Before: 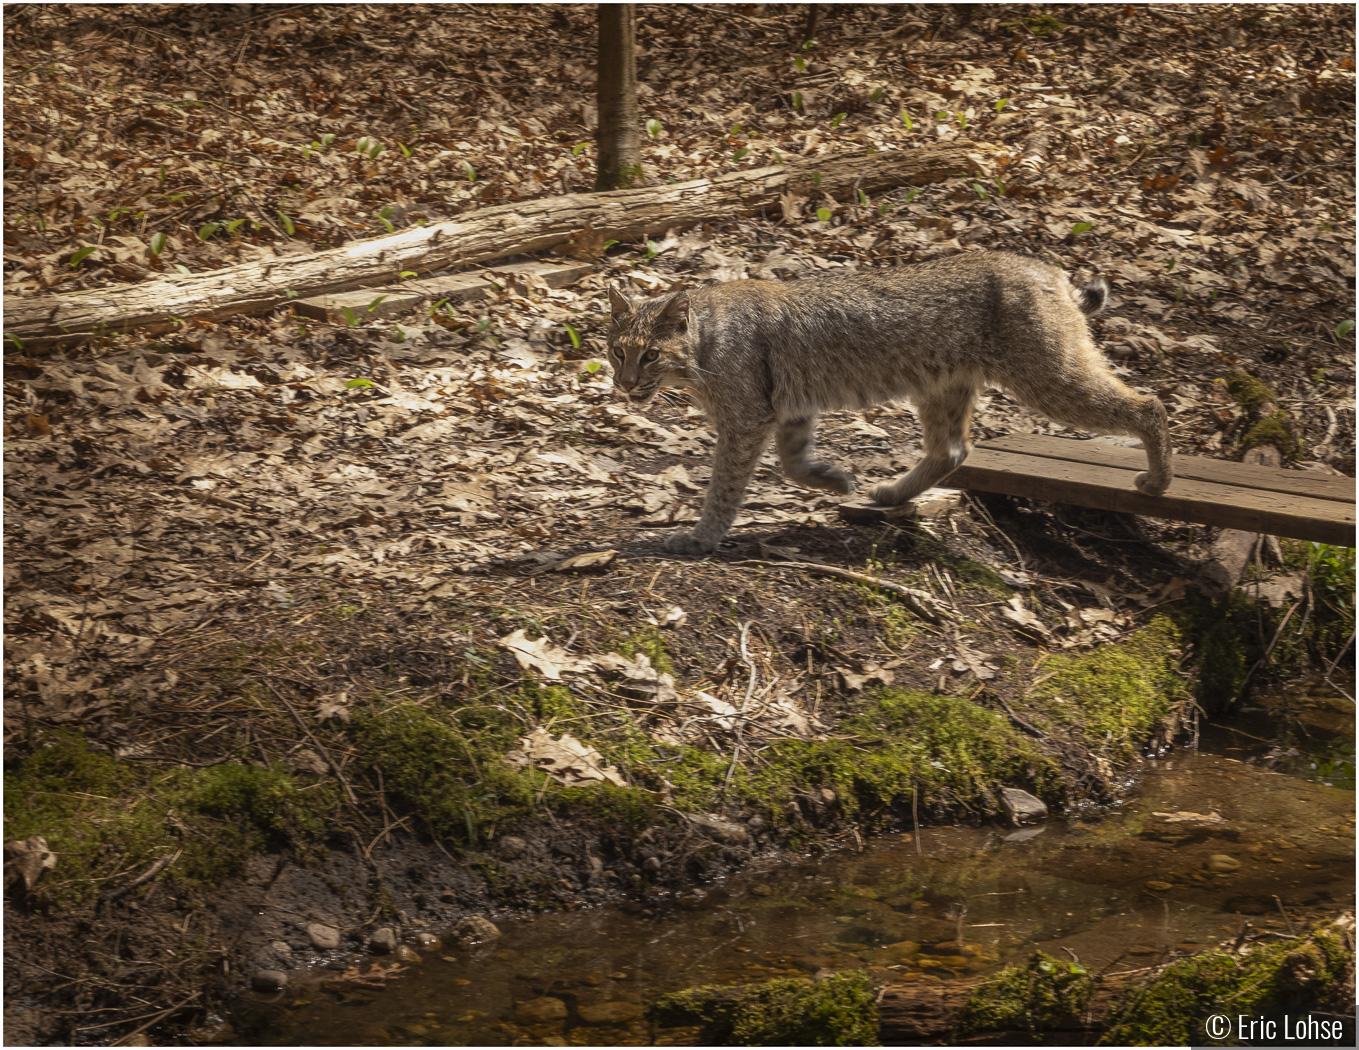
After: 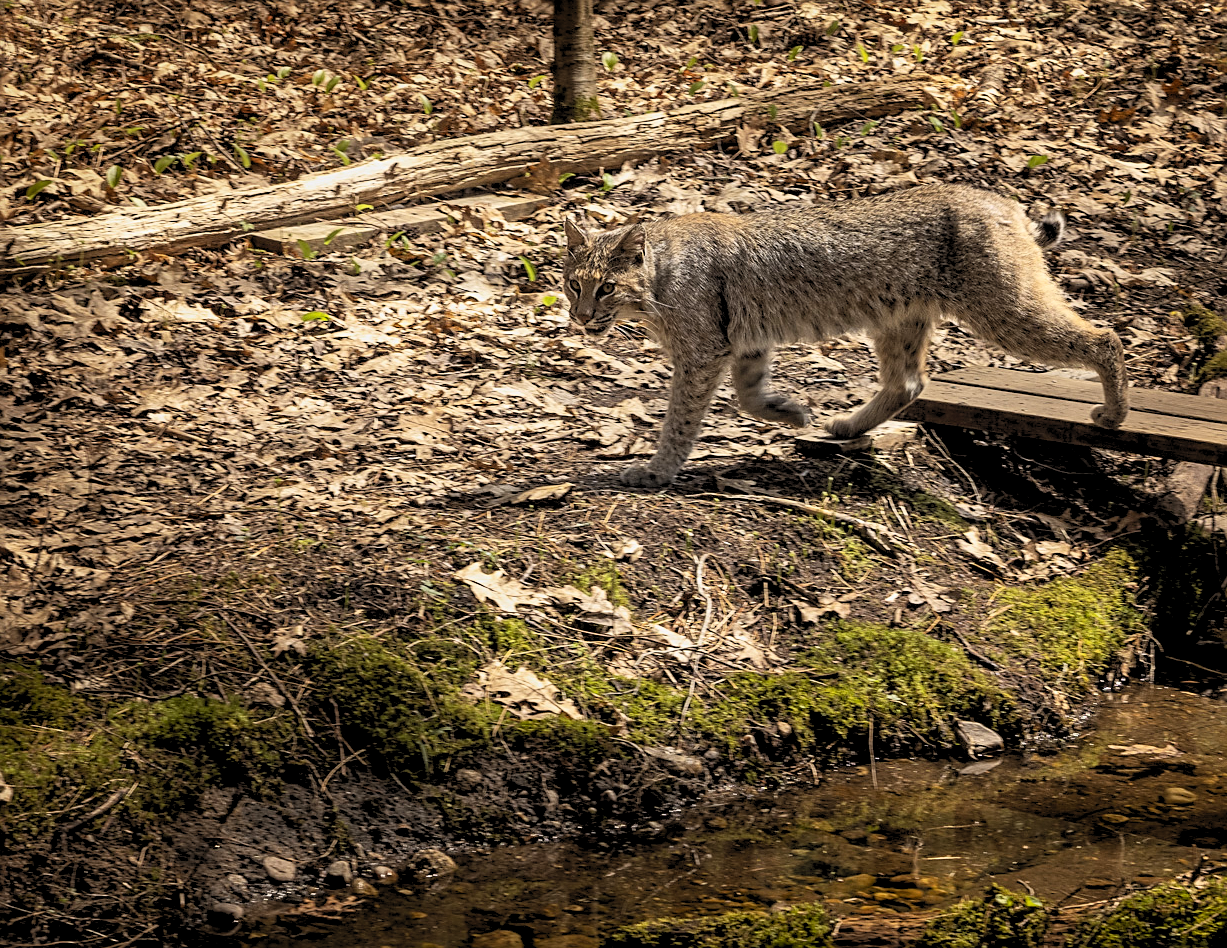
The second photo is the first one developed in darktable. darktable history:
sharpen: on, module defaults
rgb levels: levels [[0.013, 0.434, 0.89], [0, 0.5, 1], [0, 0.5, 1]]
crop: left 3.305%, top 6.436%, right 6.389%, bottom 3.258%
exposure: exposure -0.293 EV, compensate highlight preservation false
contrast brightness saturation: contrast 0.2, brightness 0.16, saturation 0.22
